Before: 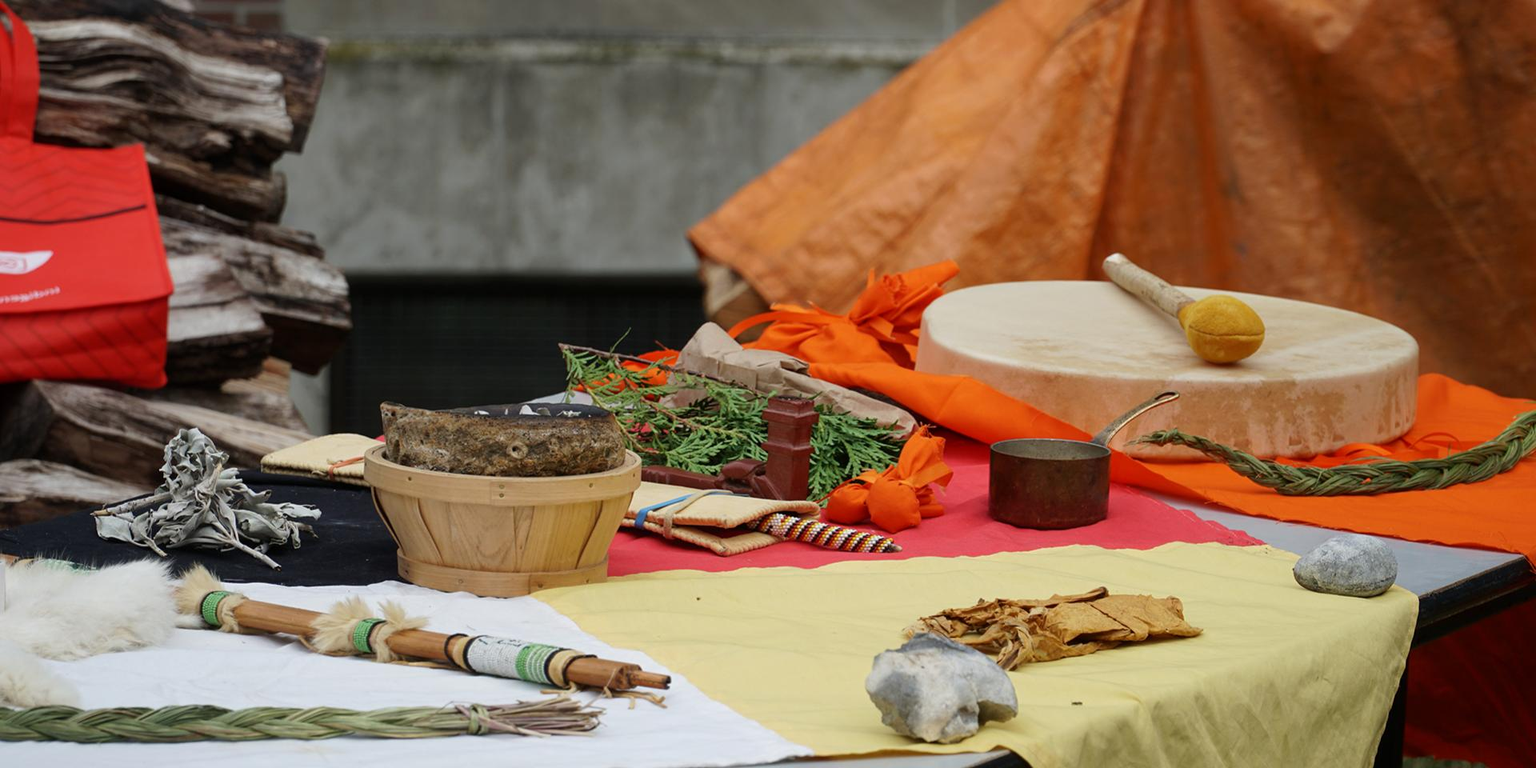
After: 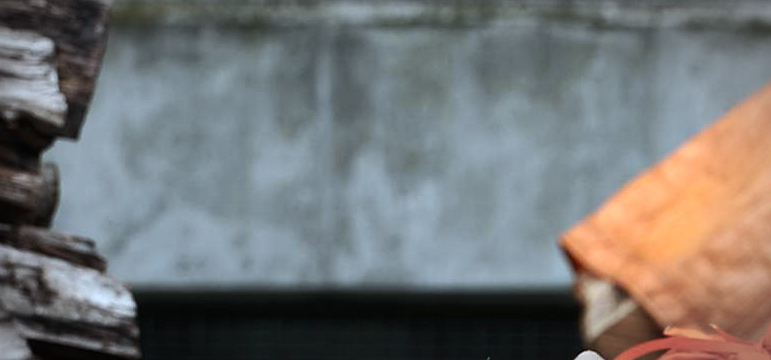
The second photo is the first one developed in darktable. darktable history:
crop: left 15.609%, top 5.457%, right 44.204%, bottom 56.96%
color correction: highlights a* -0.26, highlights b* -0.065
vignetting: brightness -0.575, automatic ratio true, unbound false
exposure: exposure 0.611 EV, compensate exposure bias true, compensate highlight preservation false
sharpen: radius 1.444, amount 0.39, threshold 1.435
color calibration: illuminant as shot in camera, x 0.378, y 0.381, temperature 4091.82 K
tone equalizer: -8 EV -0.383 EV, -7 EV -0.381 EV, -6 EV -0.337 EV, -5 EV -0.209 EV, -3 EV 0.189 EV, -2 EV 0.351 EV, -1 EV 0.37 EV, +0 EV 0.442 EV, edges refinement/feathering 500, mask exposure compensation -1.57 EV, preserve details no
